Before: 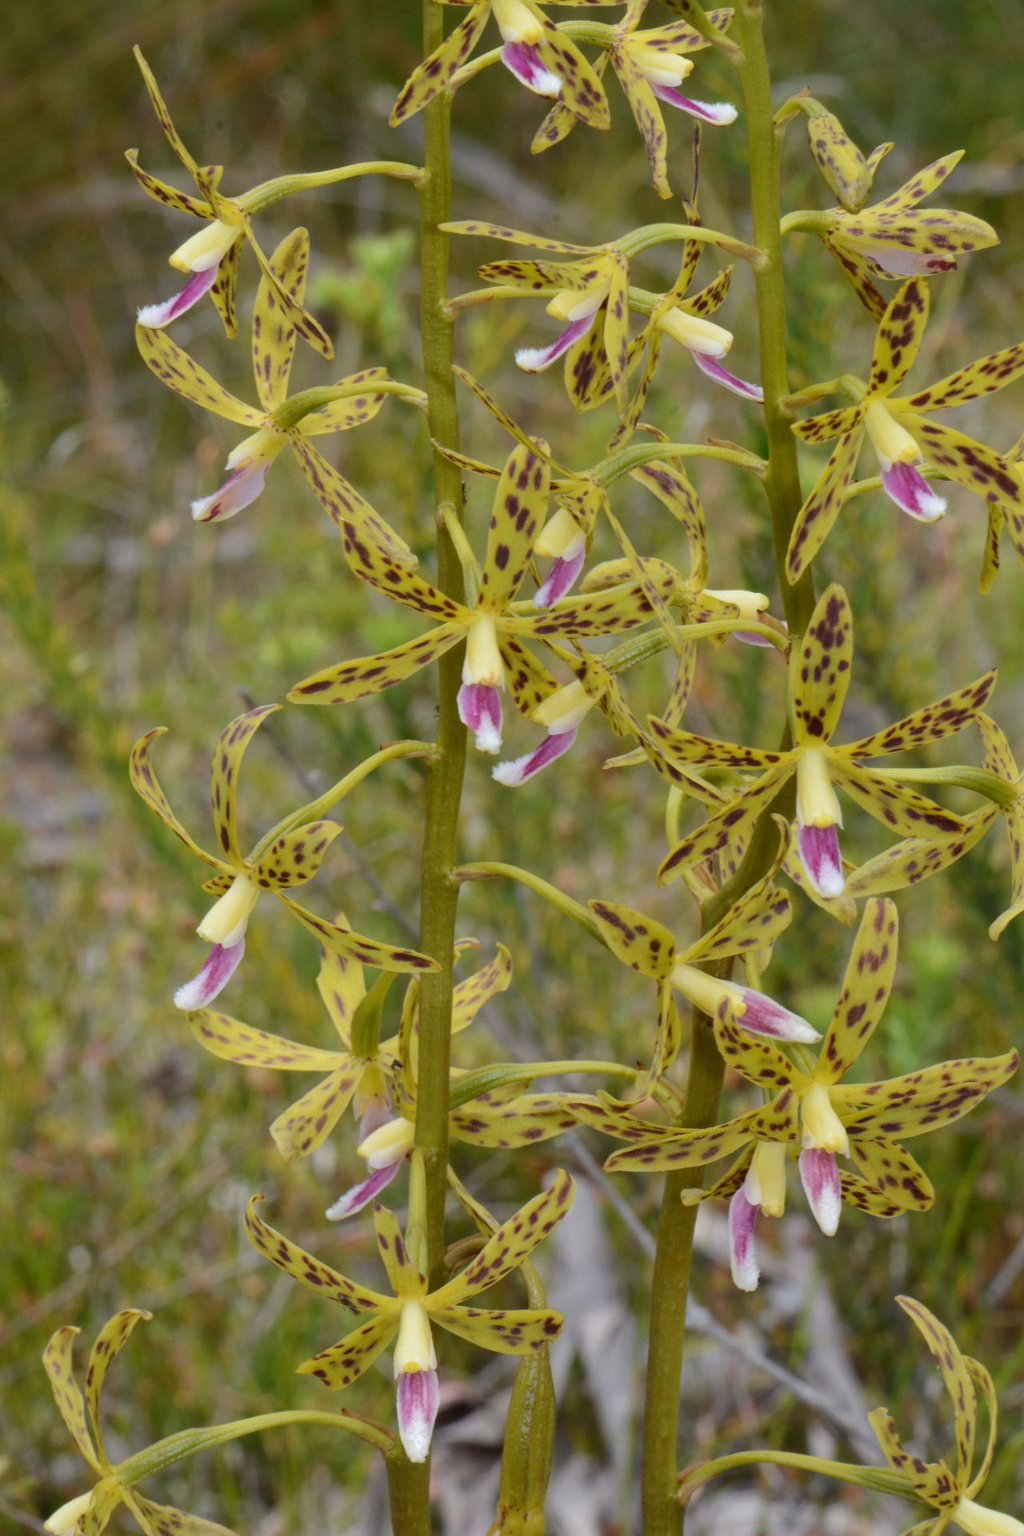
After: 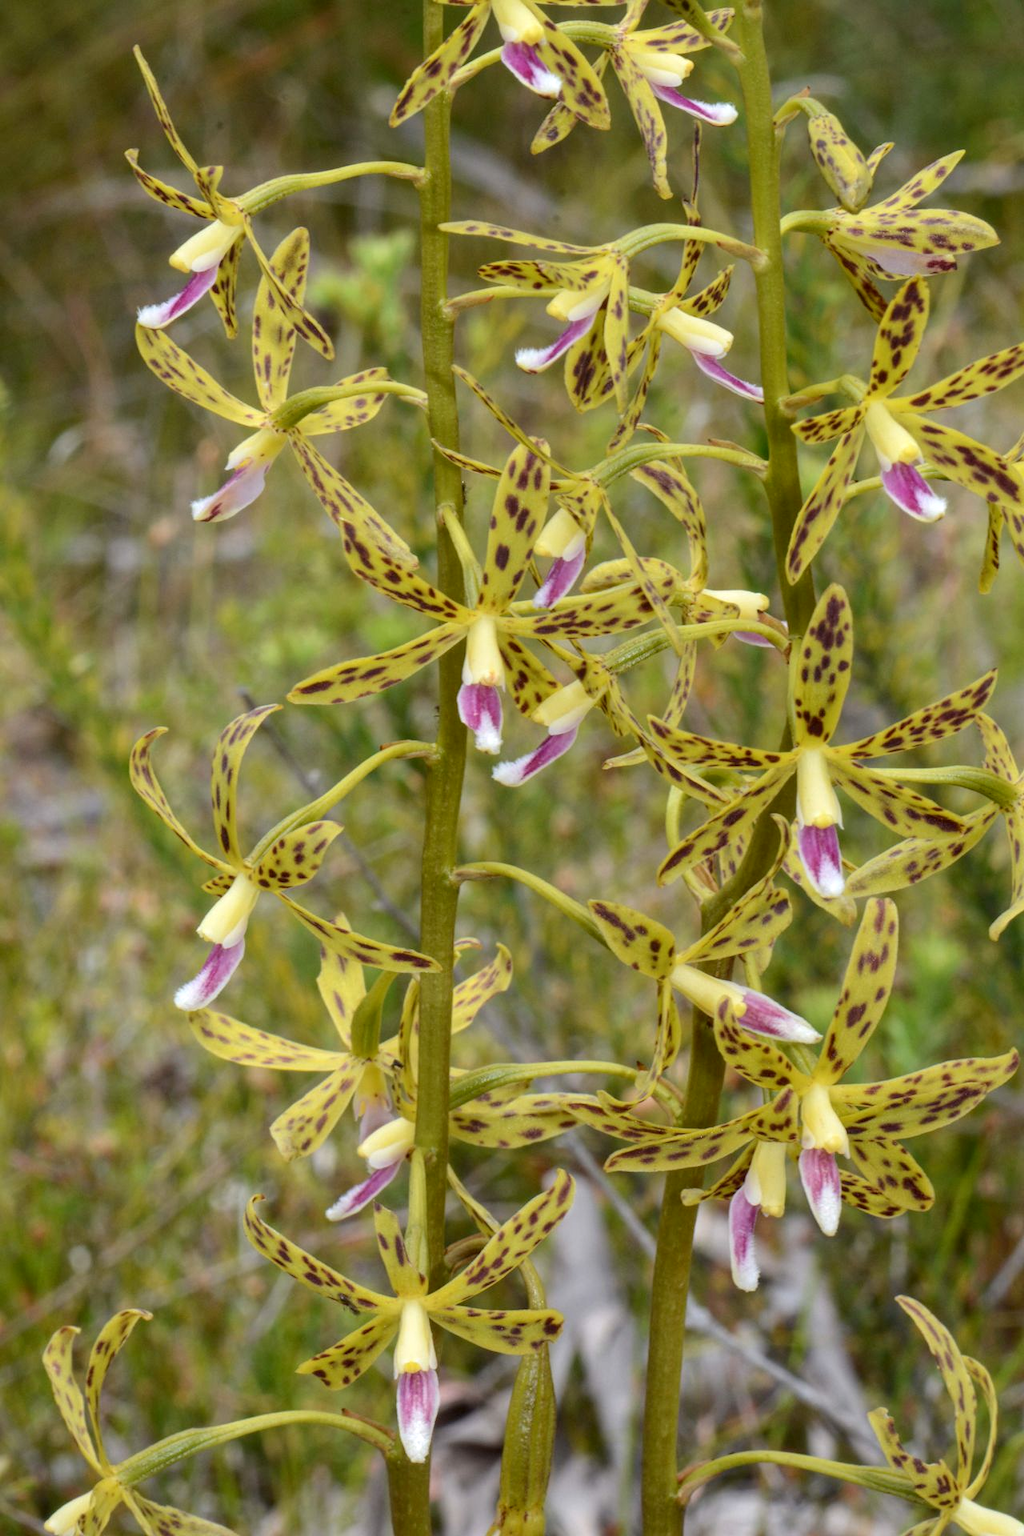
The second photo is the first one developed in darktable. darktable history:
exposure: black level correction 0.001, exposure 0.191 EV, compensate highlight preservation false
local contrast: on, module defaults
